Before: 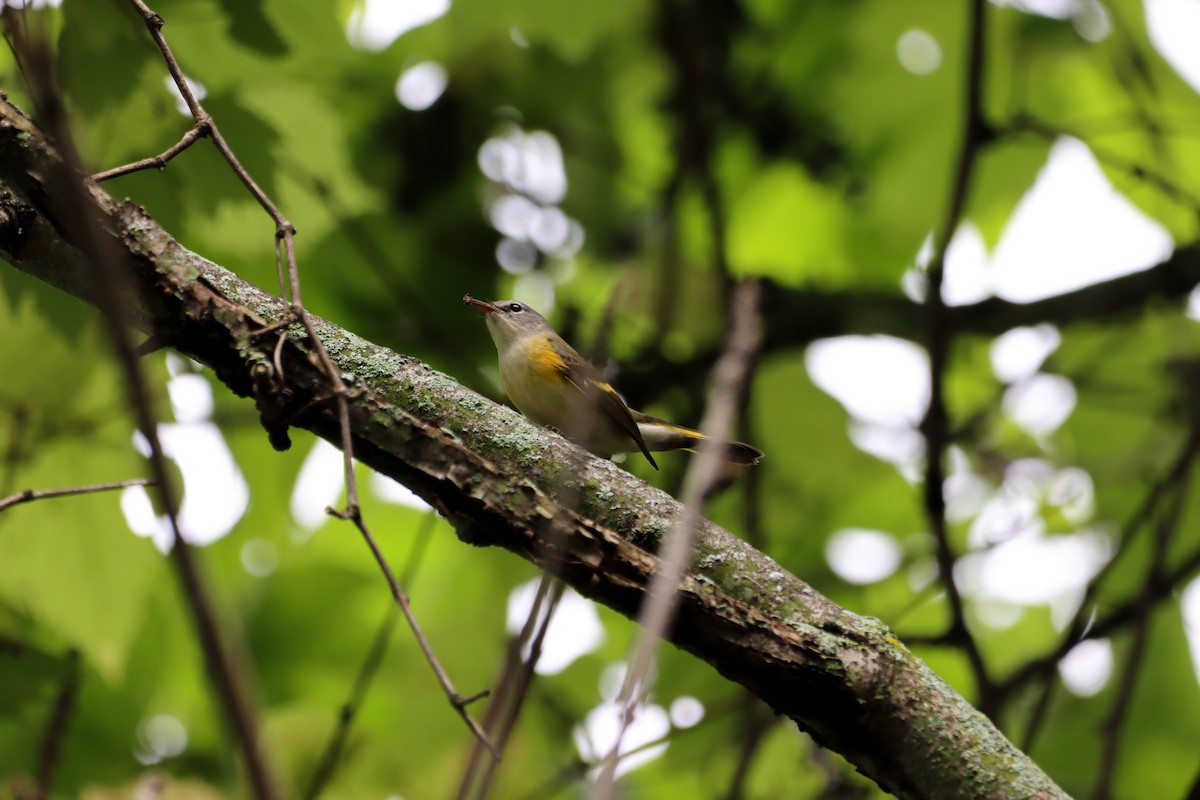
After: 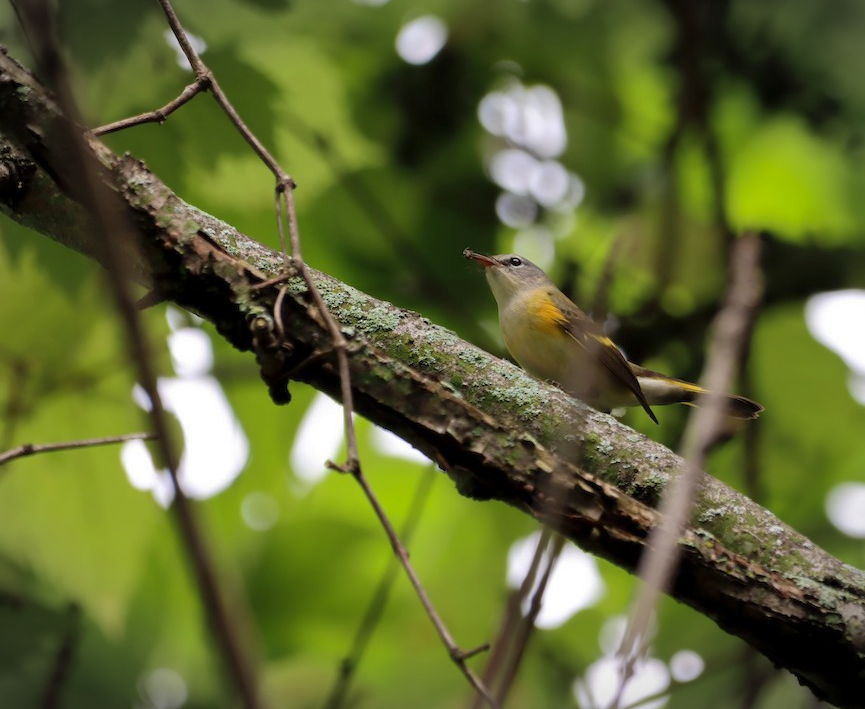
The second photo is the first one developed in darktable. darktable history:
crop: top 5.768%, right 27.859%, bottom 5.549%
shadows and highlights: on, module defaults
vignetting: fall-off start 100.2%, width/height ratio 1.311
